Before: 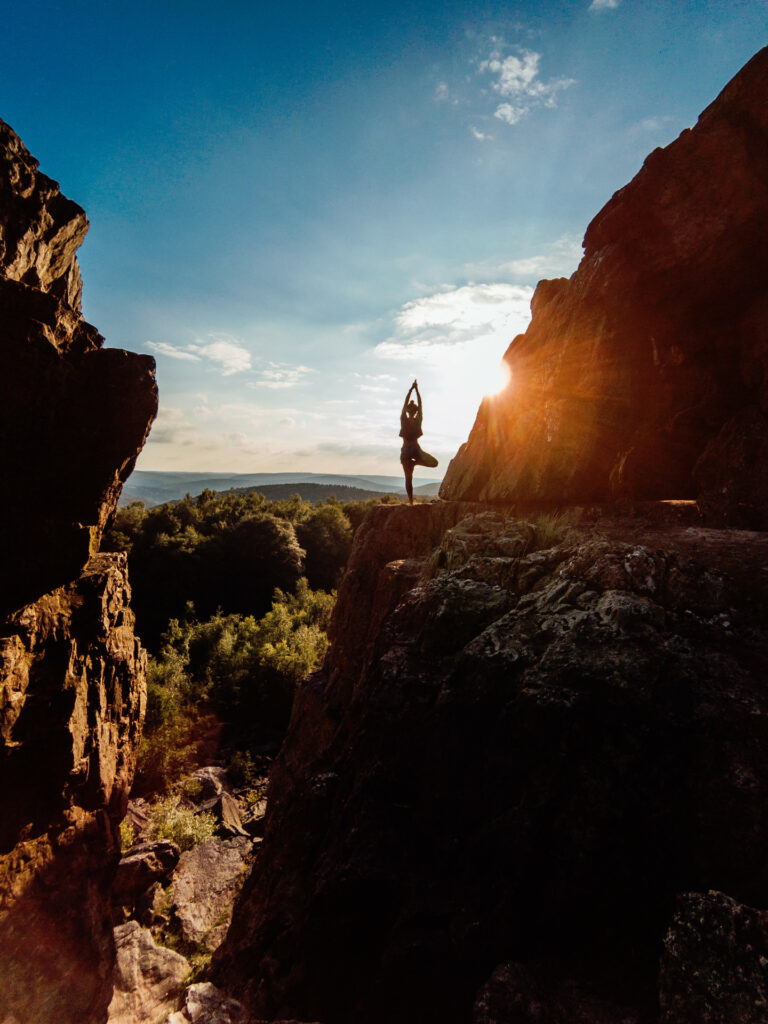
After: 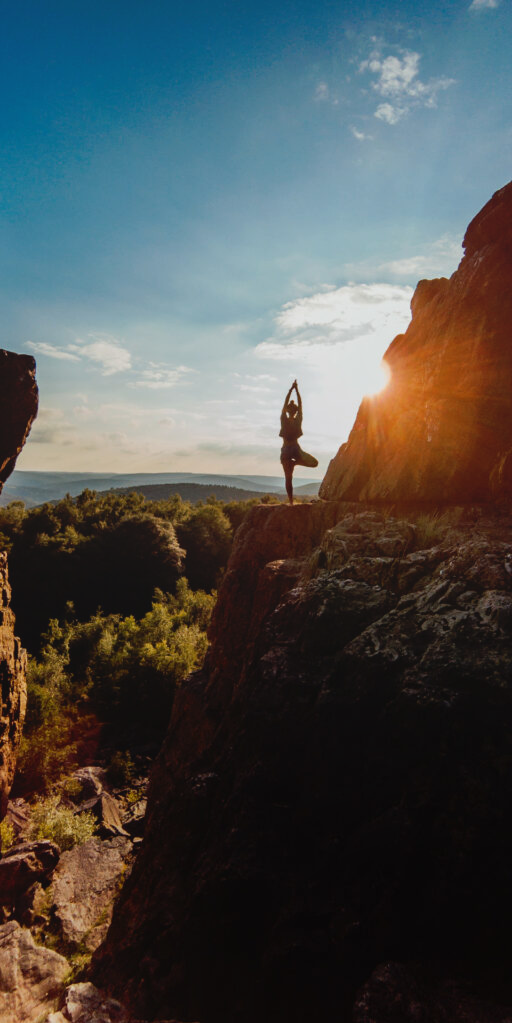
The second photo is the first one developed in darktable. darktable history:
local contrast: highlights 68%, shadows 68%, detail 82%, midtone range 0.325
crop and rotate: left 15.754%, right 17.579%
tone equalizer: on, module defaults
